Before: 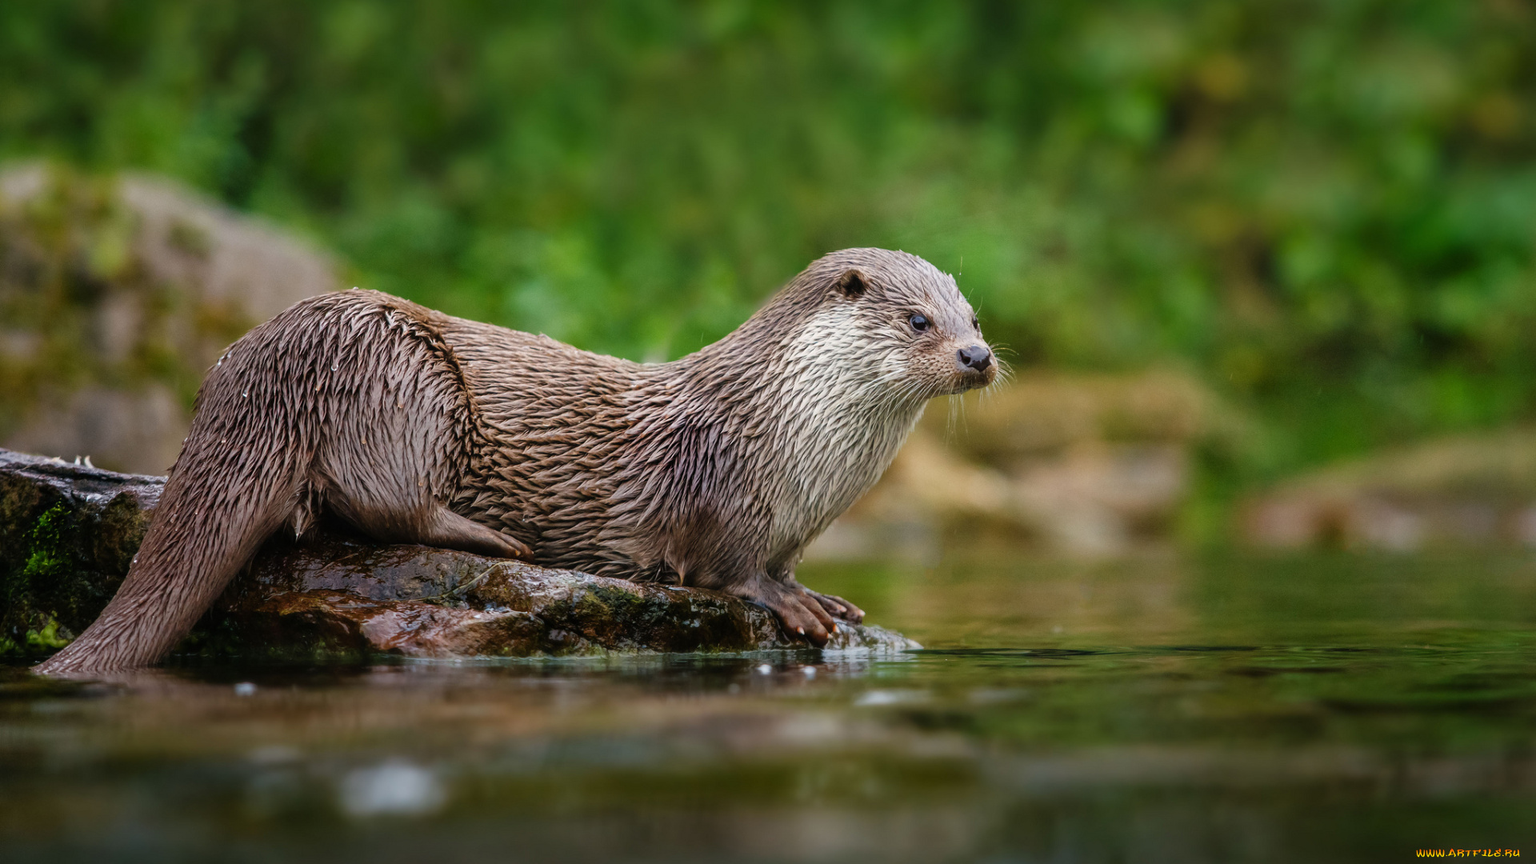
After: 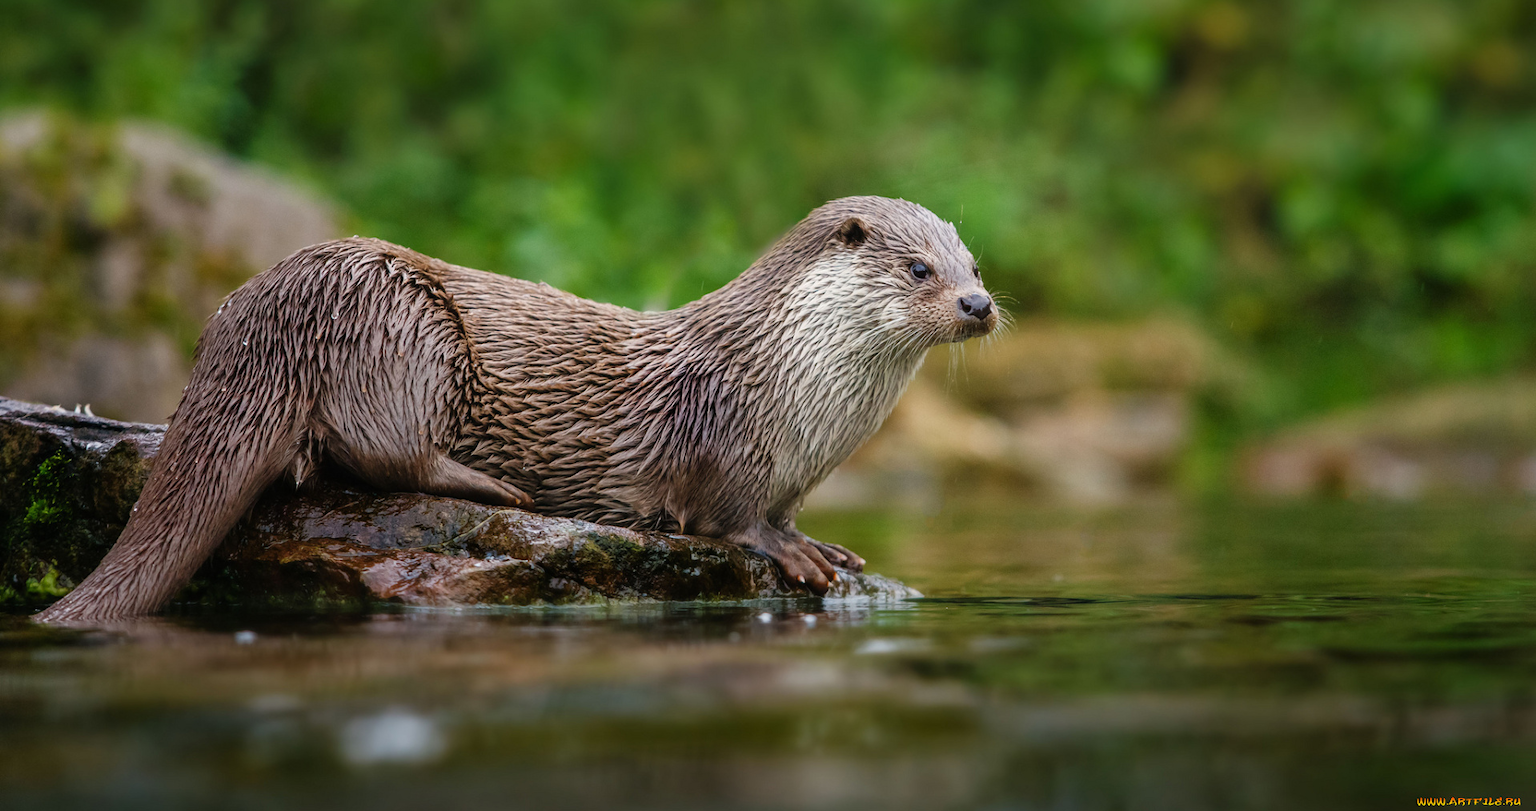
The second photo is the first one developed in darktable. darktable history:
crop and rotate: top 6.045%
